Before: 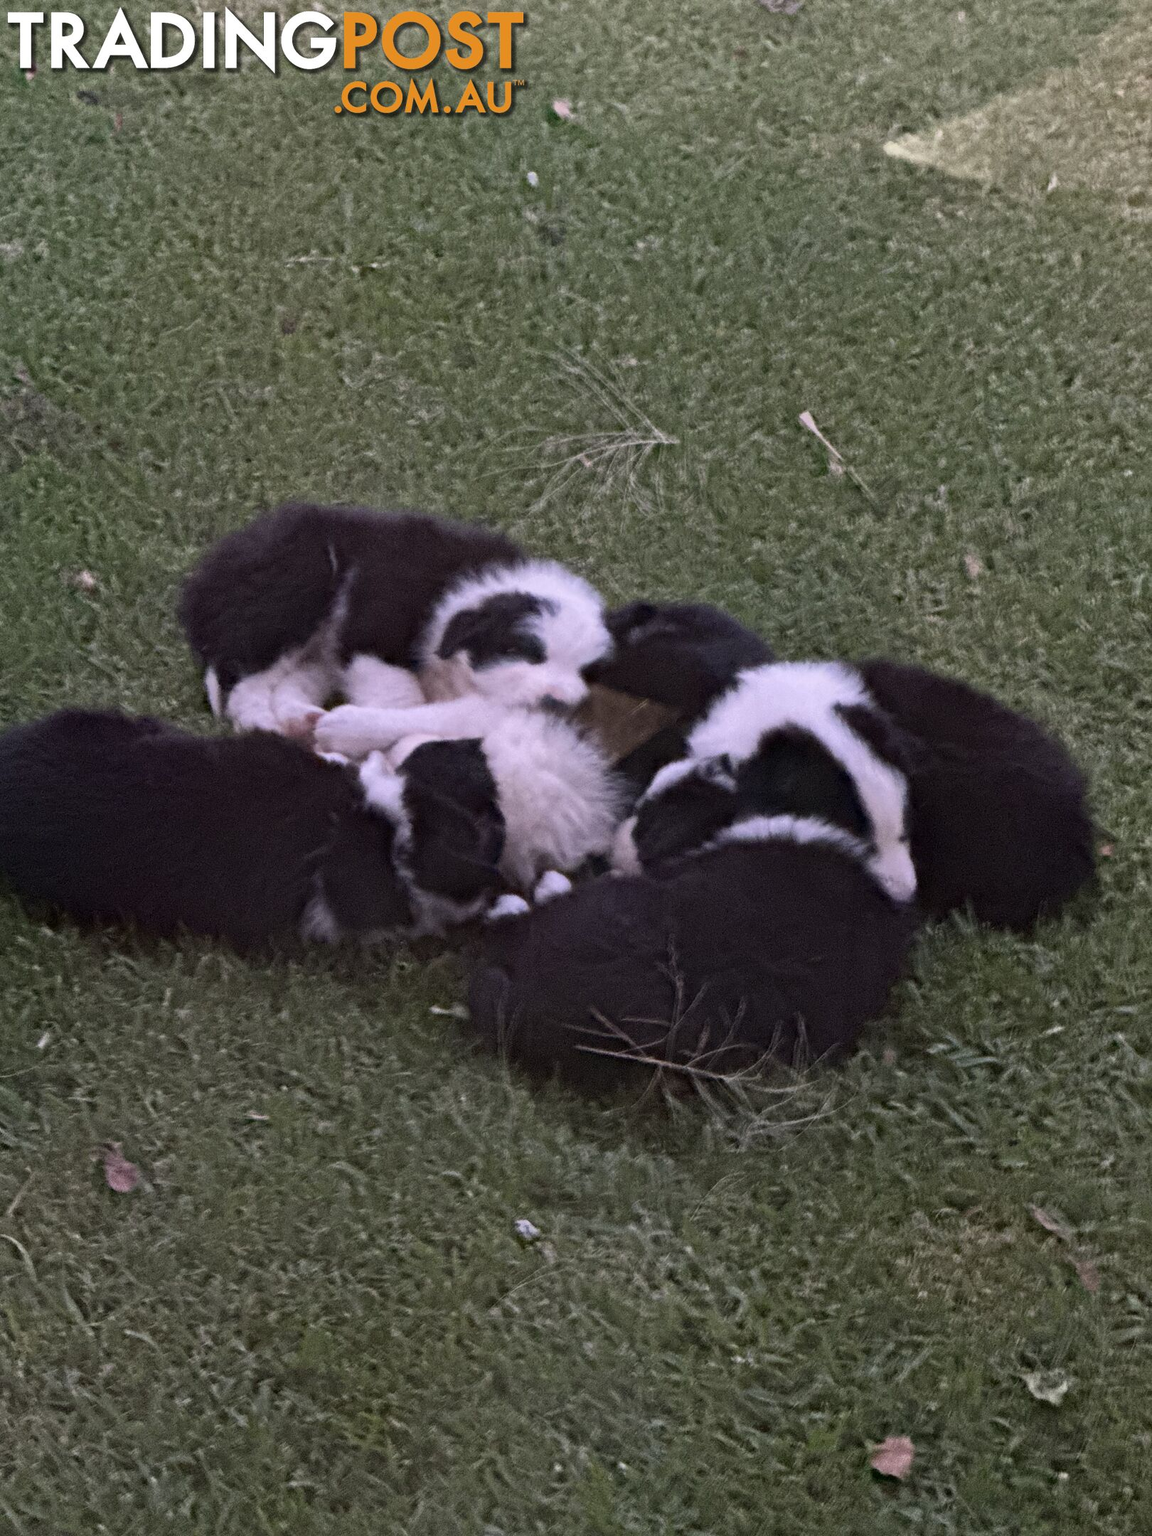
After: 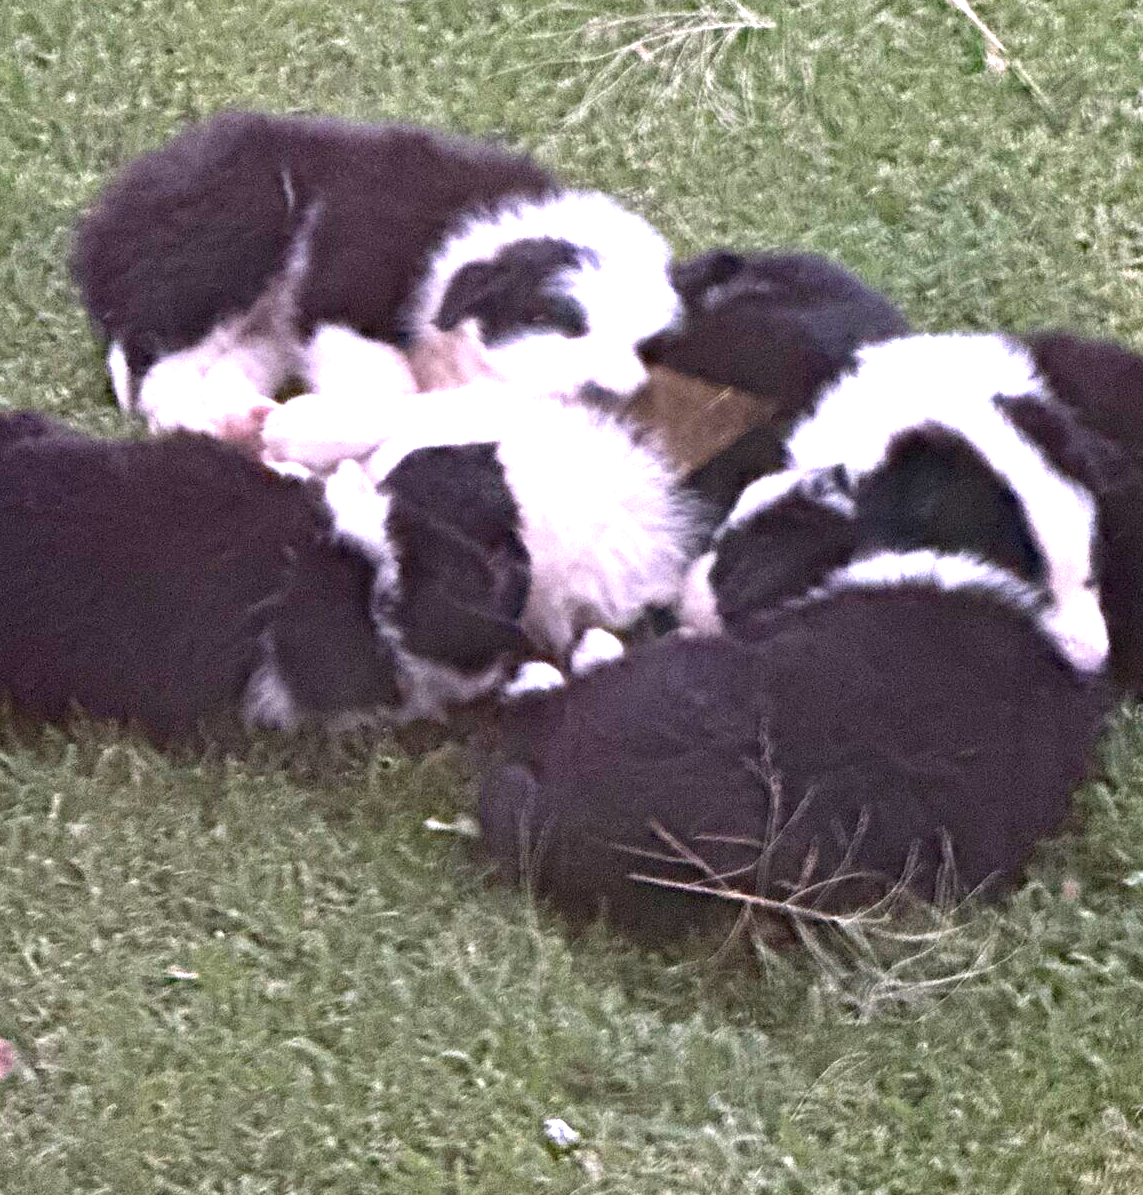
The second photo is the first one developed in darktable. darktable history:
crop: left 11.123%, top 27.61%, right 18.3%, bottom 17.034%
exposure: black level correction 0, exposure 1.675 EV, compensate exposure bias true, compensate highlight preservation false
